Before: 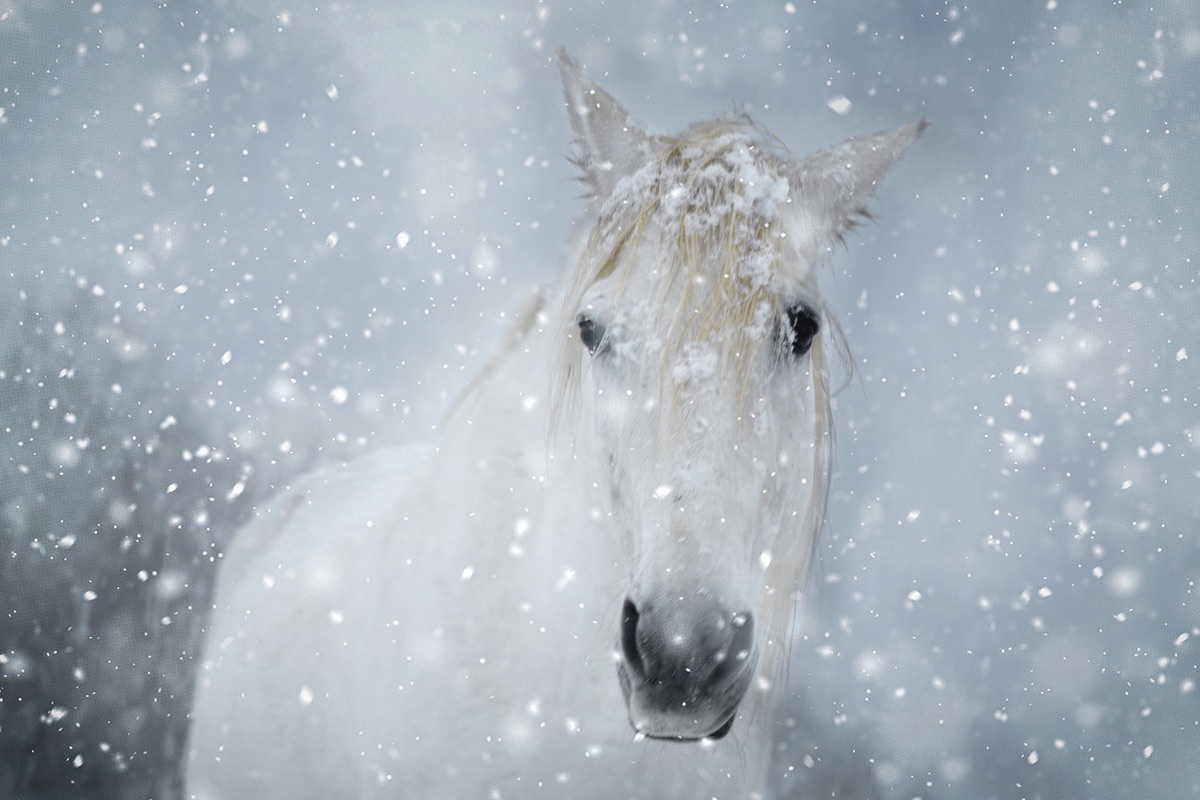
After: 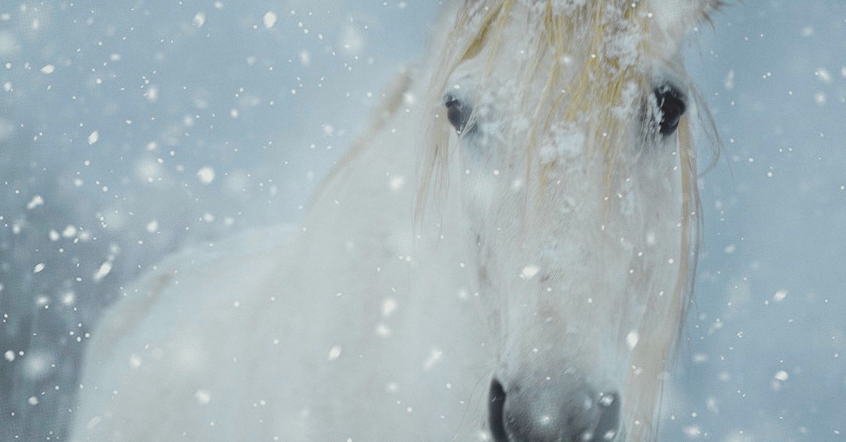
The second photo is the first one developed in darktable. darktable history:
crop: left 11.123%, top 27.61%, right 18.3%, bottom 17.034%
contrast brightness saturation: contrast -0.19, saturation 0.19
color correction: highlights a* -2.68, highlights b* 2.57
grain: coarseness 14.57 ISO, strength 8.8%
